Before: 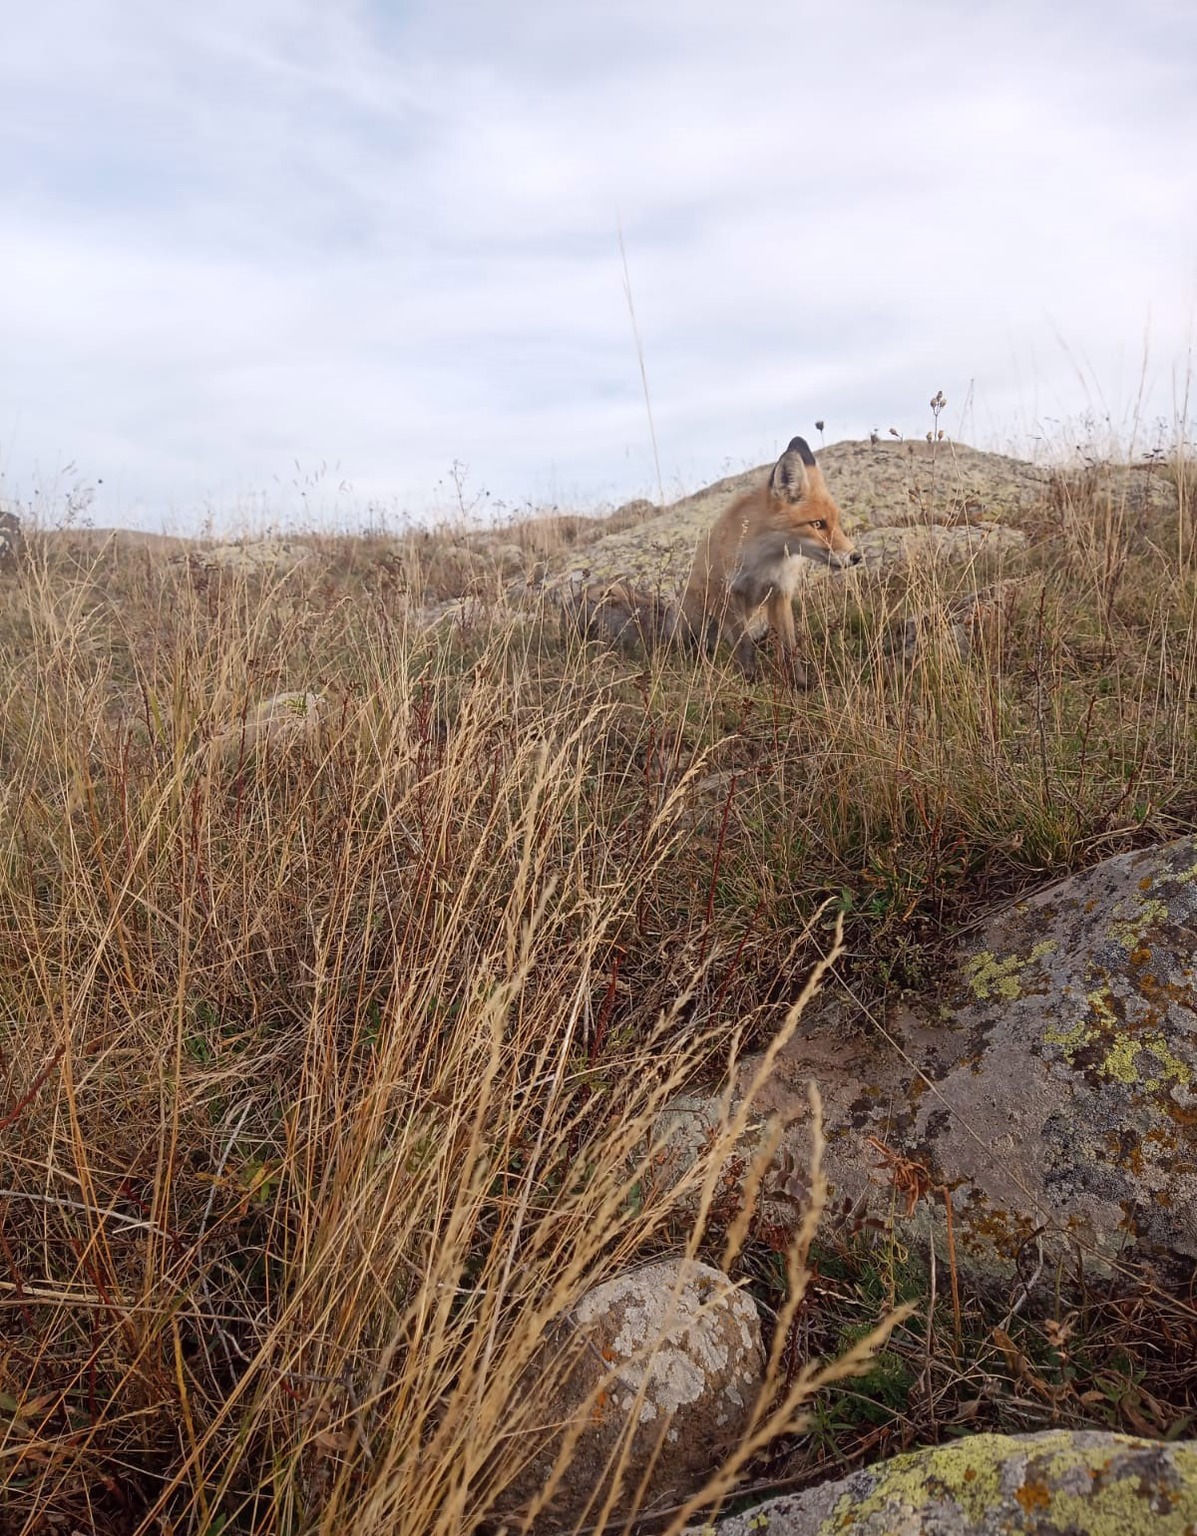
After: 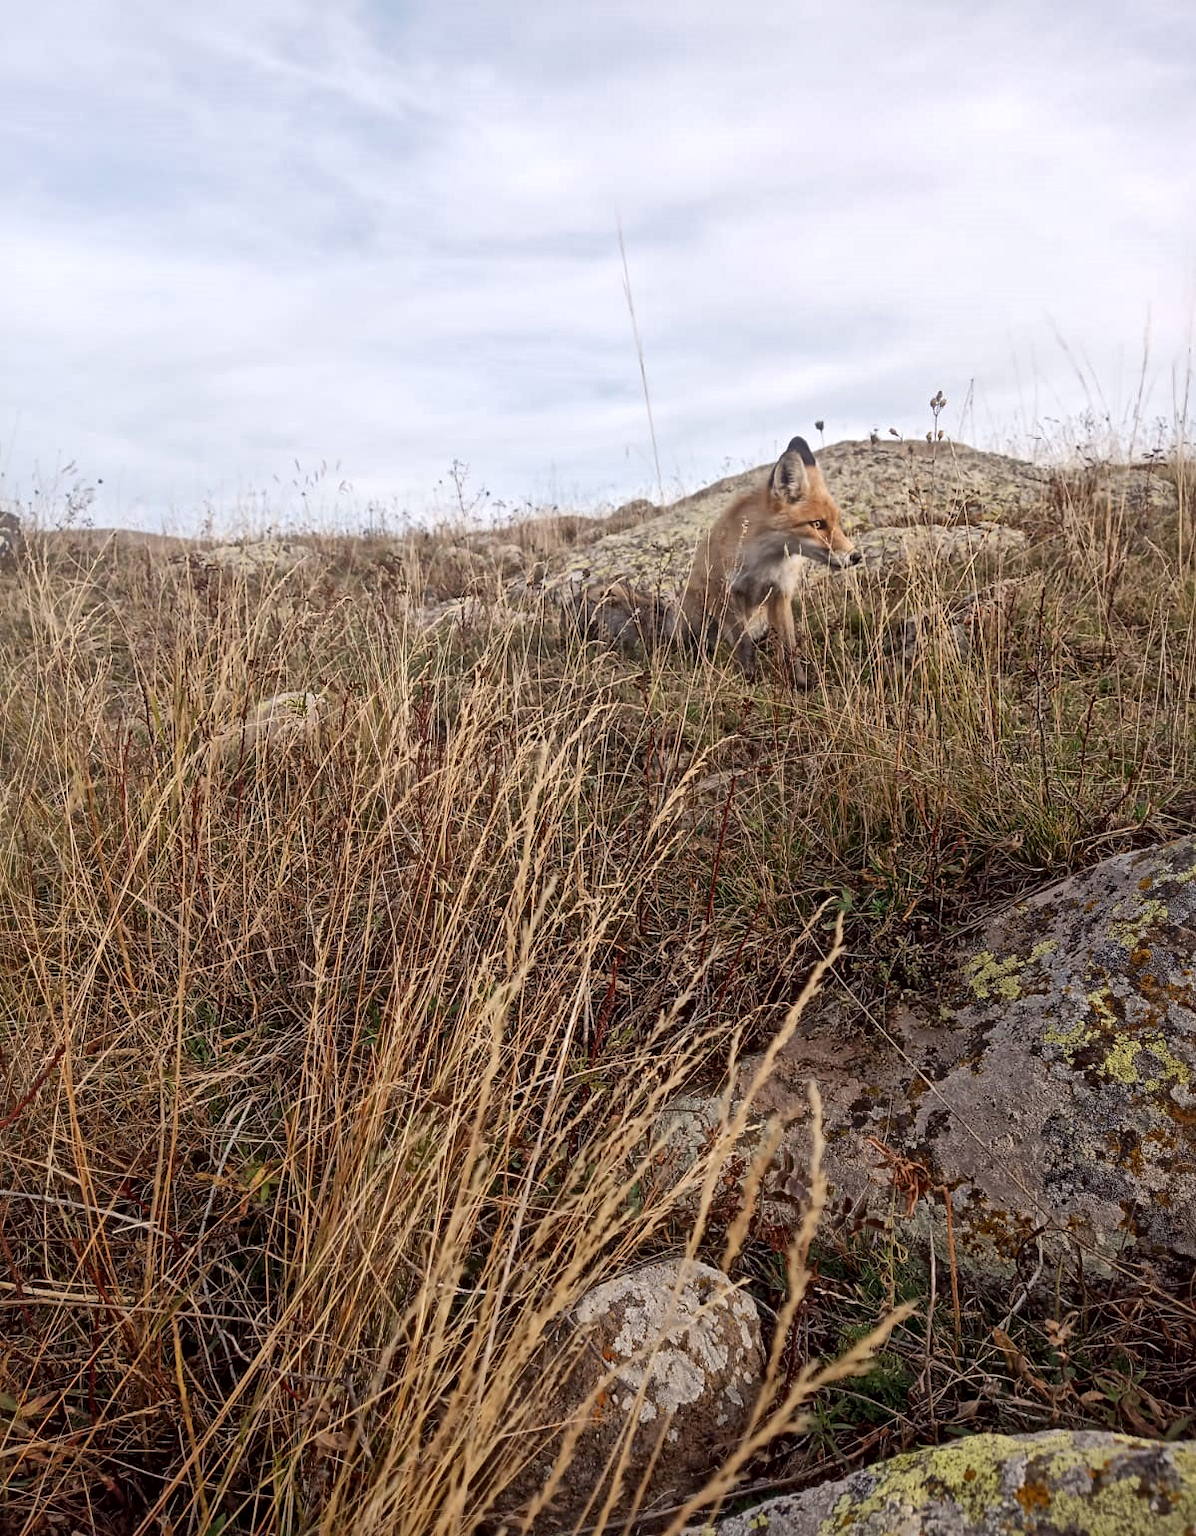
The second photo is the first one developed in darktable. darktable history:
local contrast: mode bilateral grid, contrast 21, coarseness 19, detail 162%, midtone range 0.2
